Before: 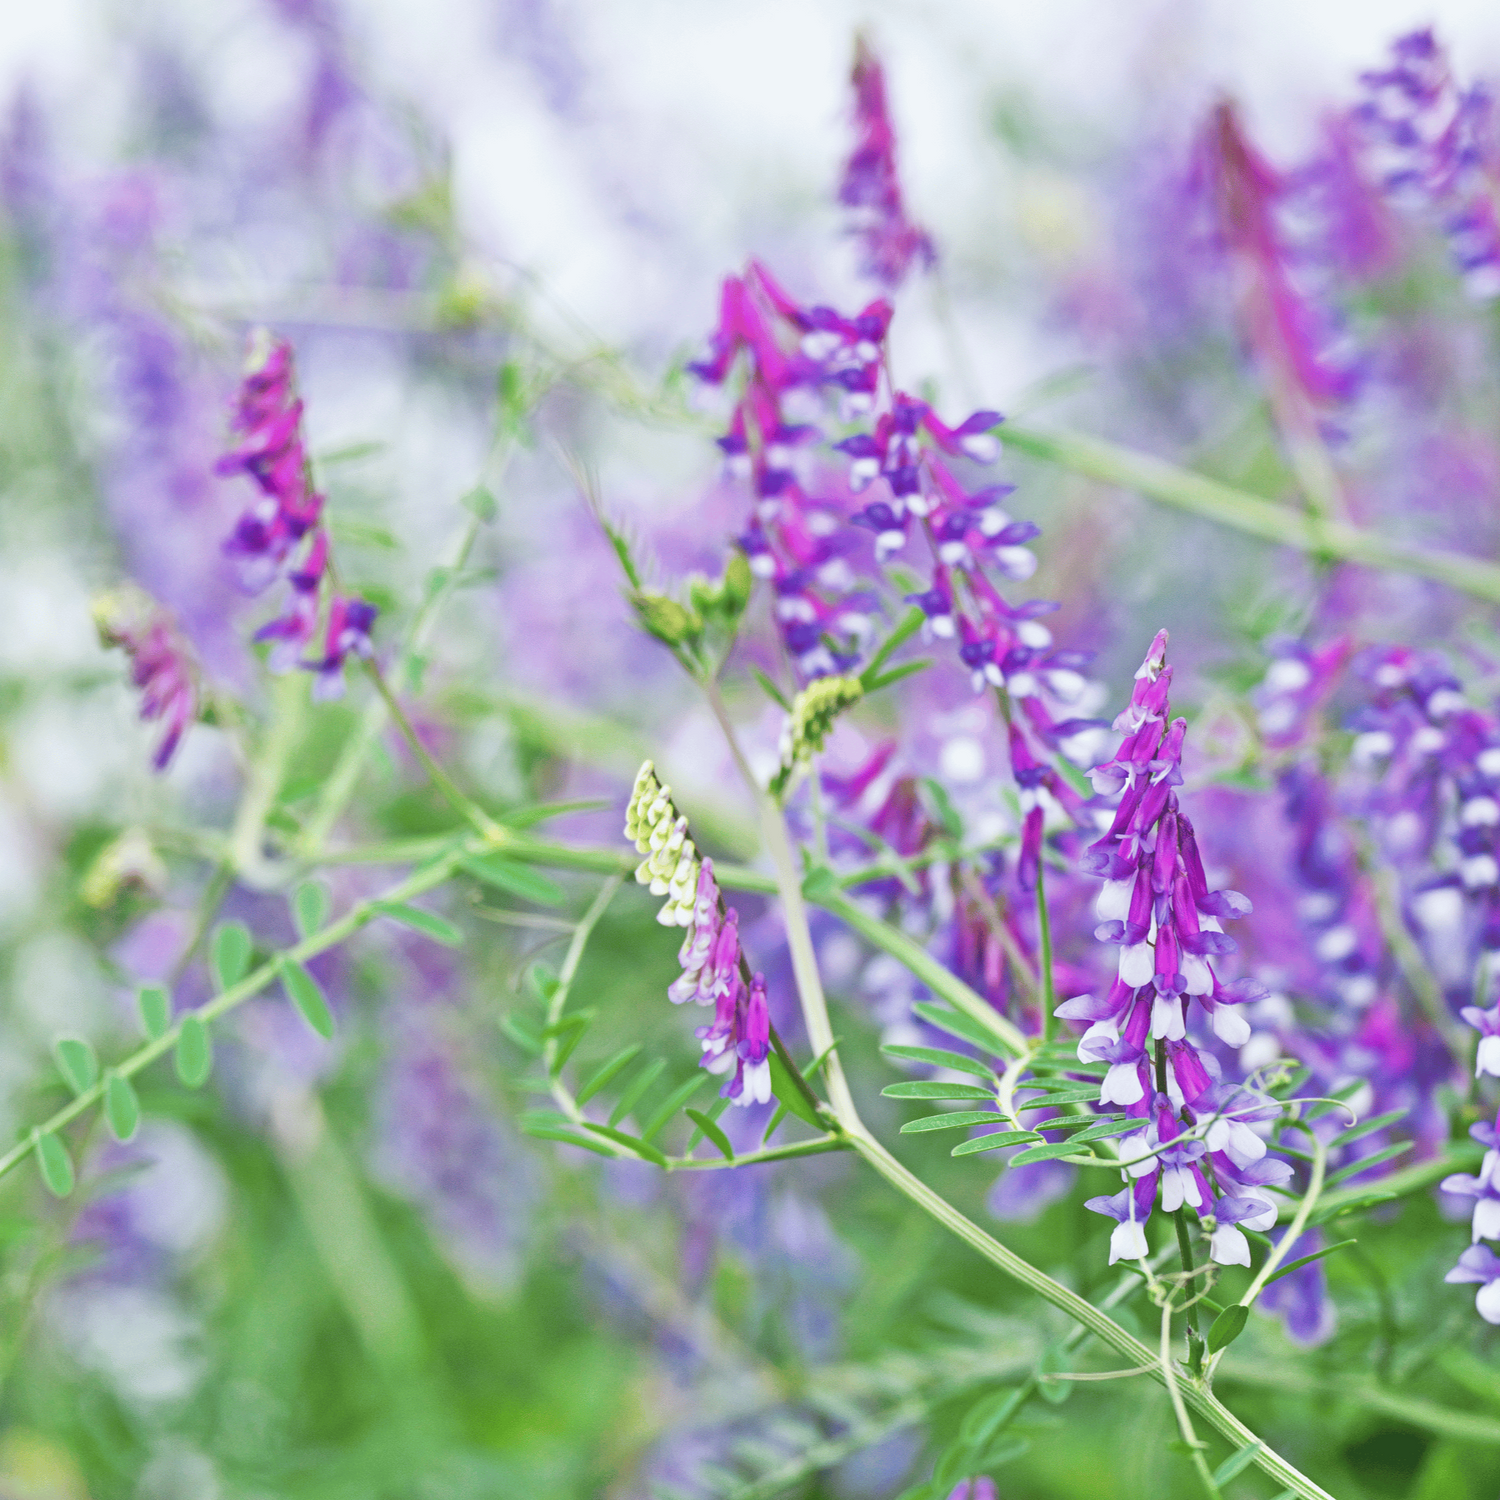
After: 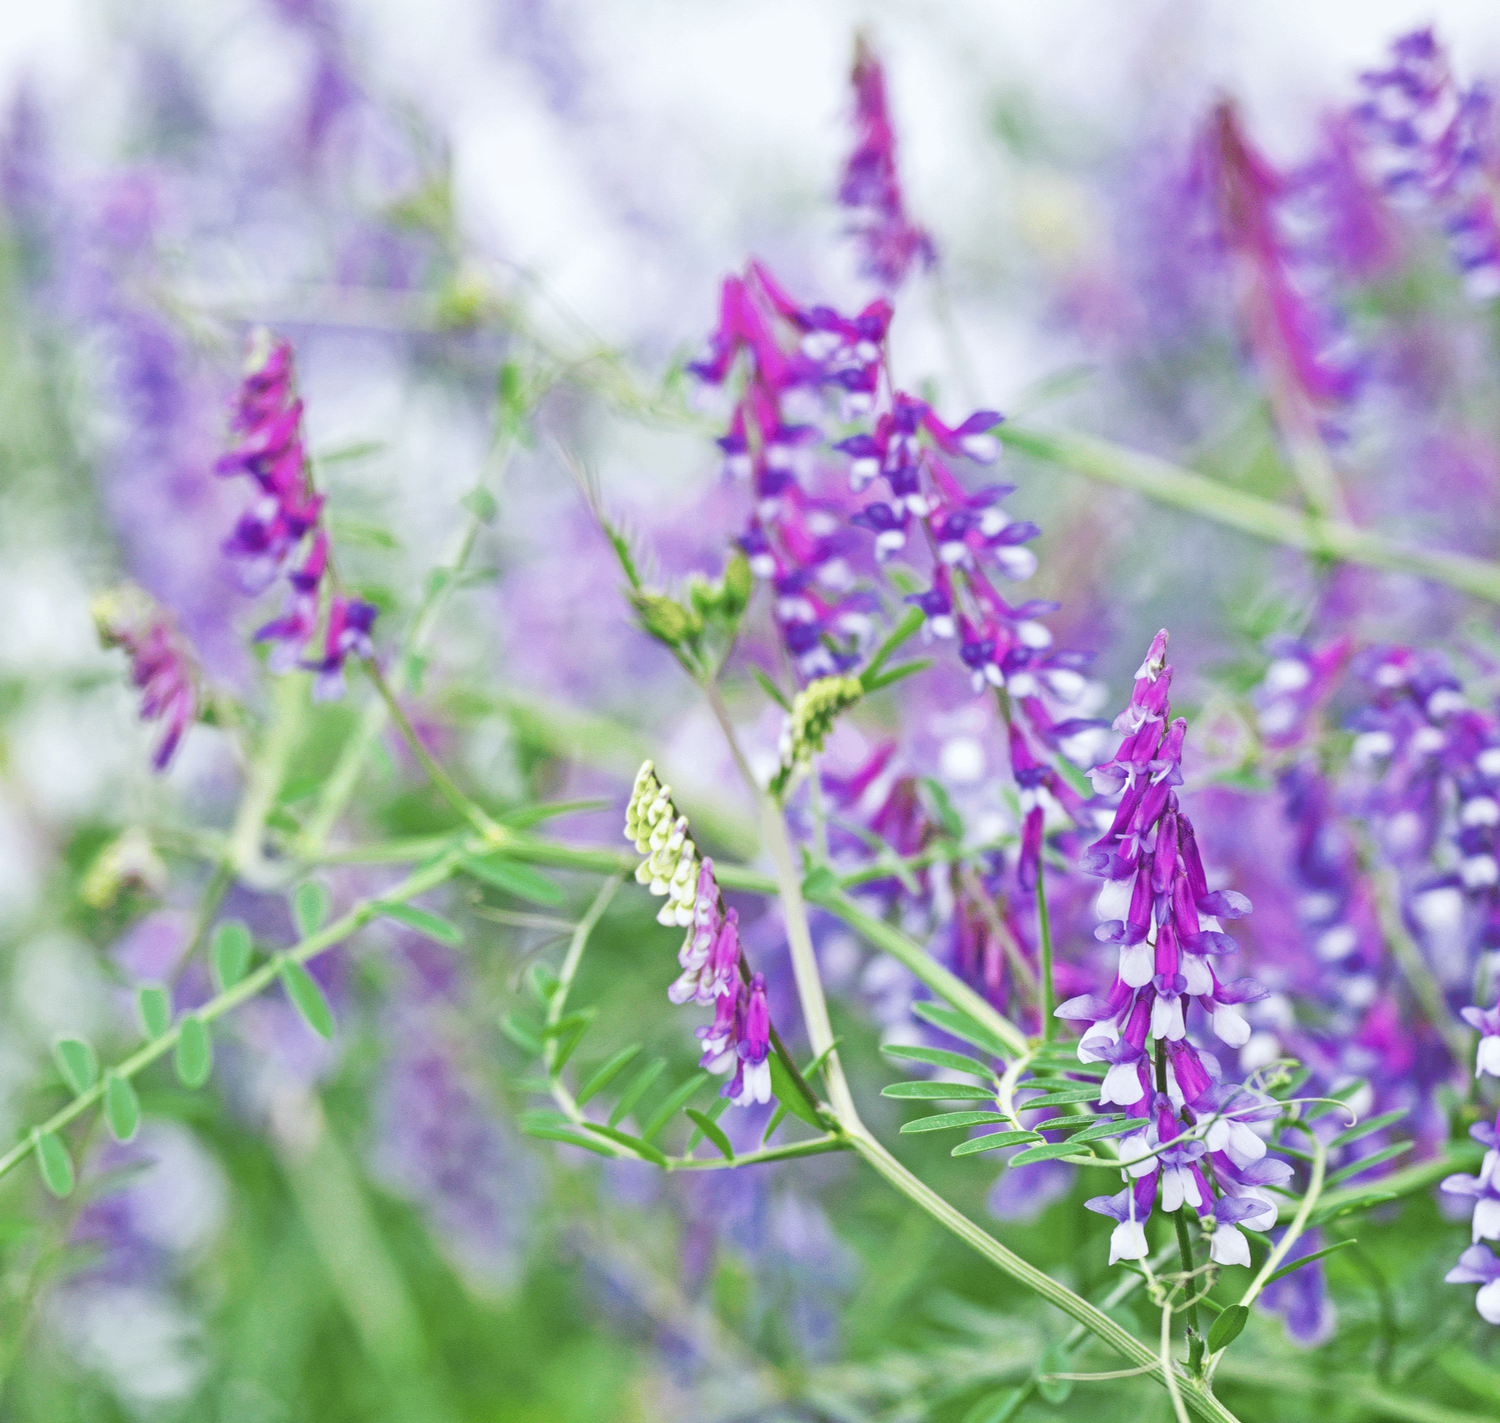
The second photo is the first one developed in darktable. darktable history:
local contrast: highlights 103%, shadows 100%, detail 119%, midtone range 0.2
crop and rotate: top 0.009%, bottom 5.067%
